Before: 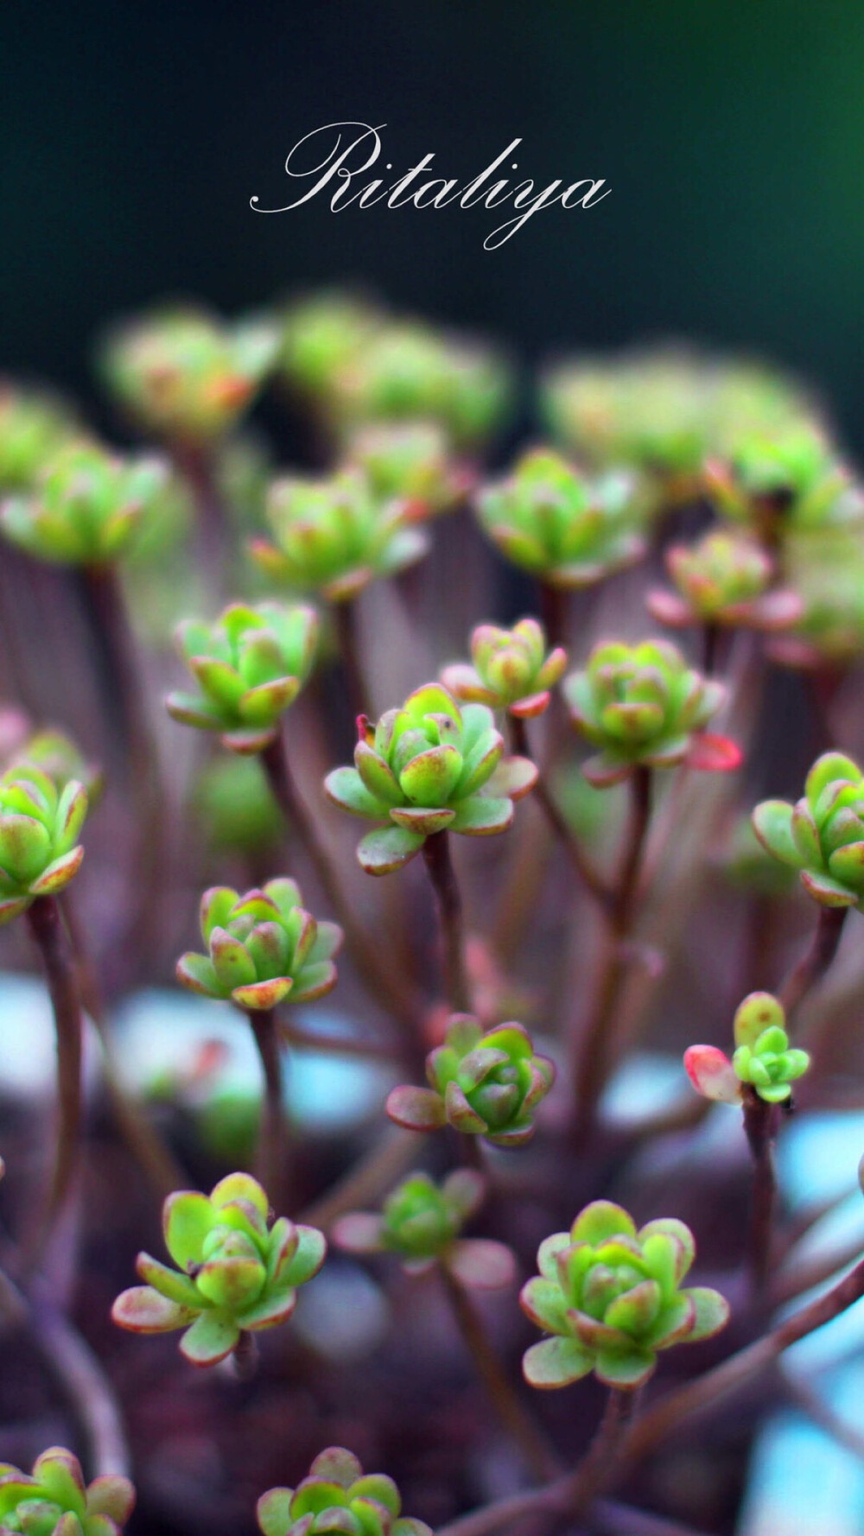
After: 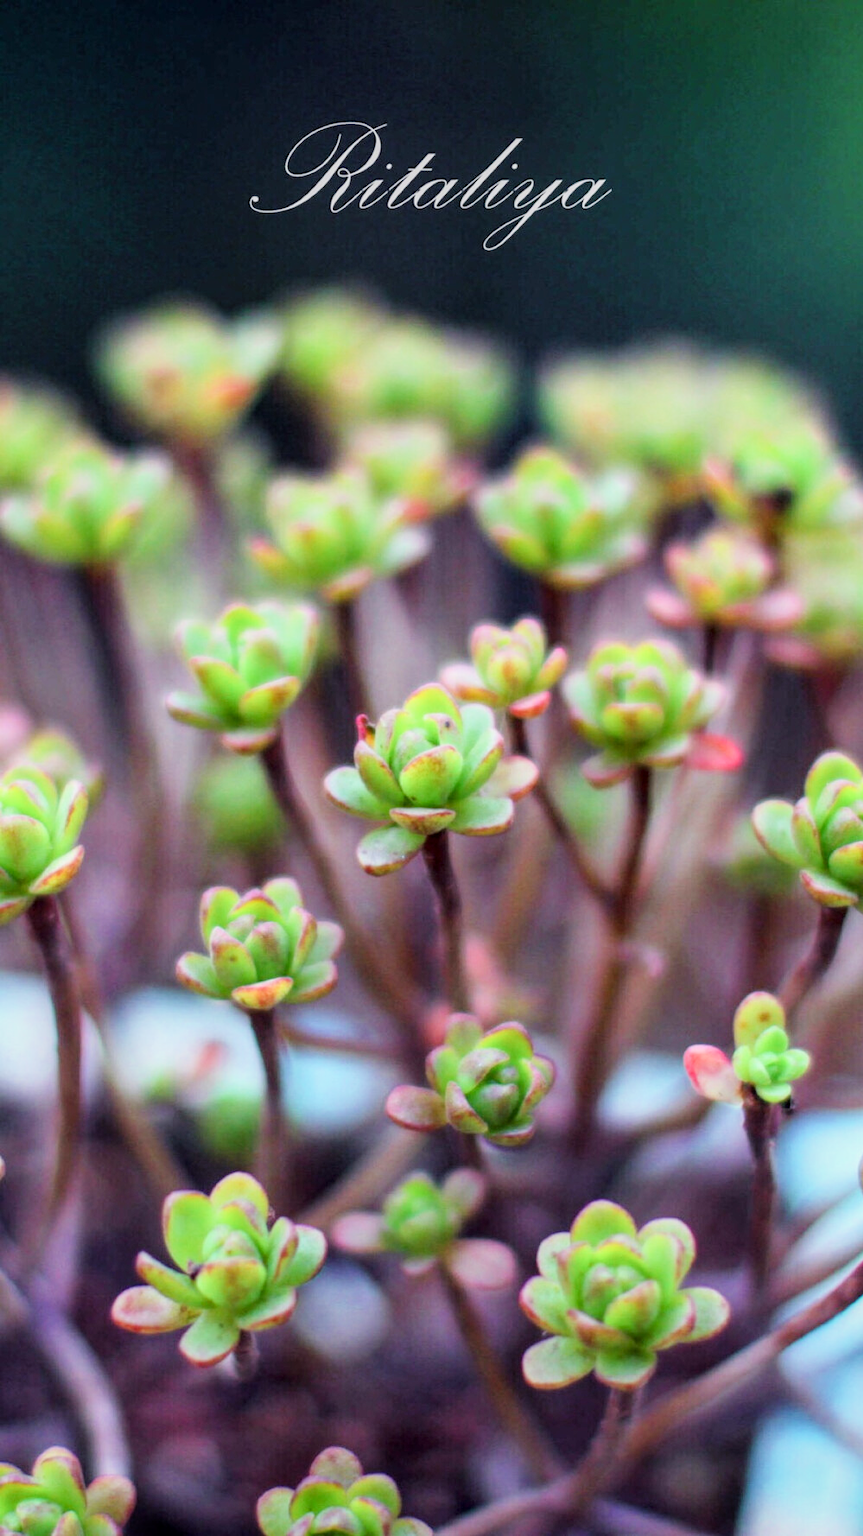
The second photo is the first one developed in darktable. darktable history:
exposure: exposure 0.992 EV, compensate highlight preservation false
filmic rgb: black relative exposure -7.65 EV, white relative exposure 4.56 EV, hardness 3.61, iterations of high-quality reconstruction 0
local contrast: on, module defaults
